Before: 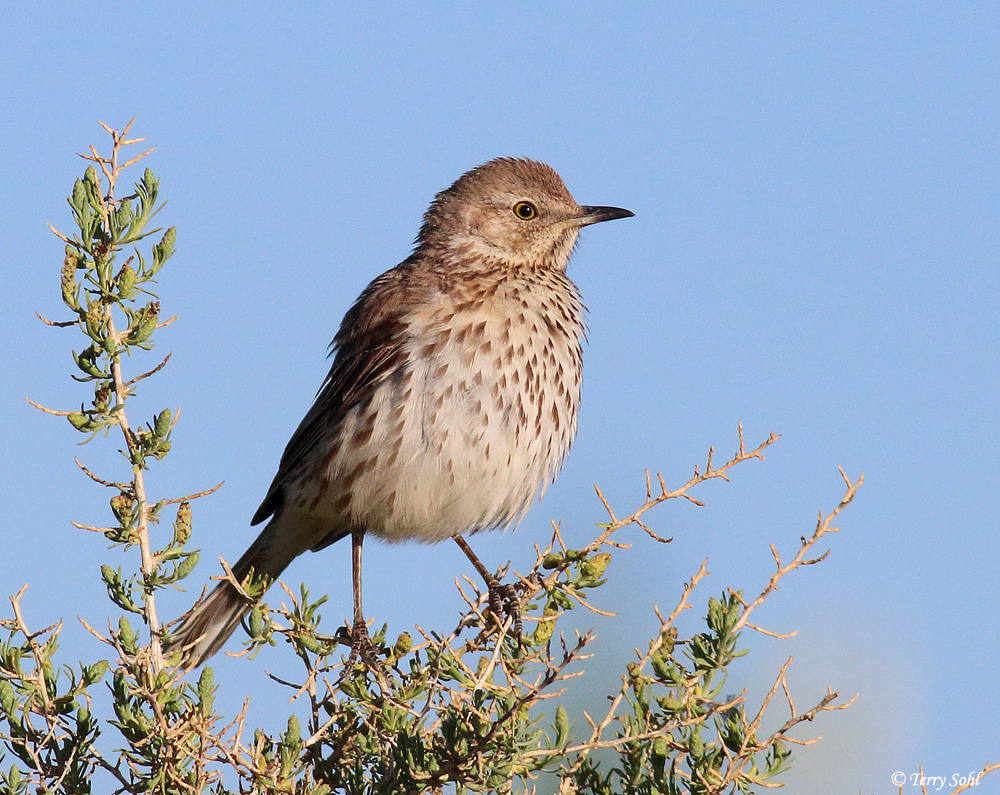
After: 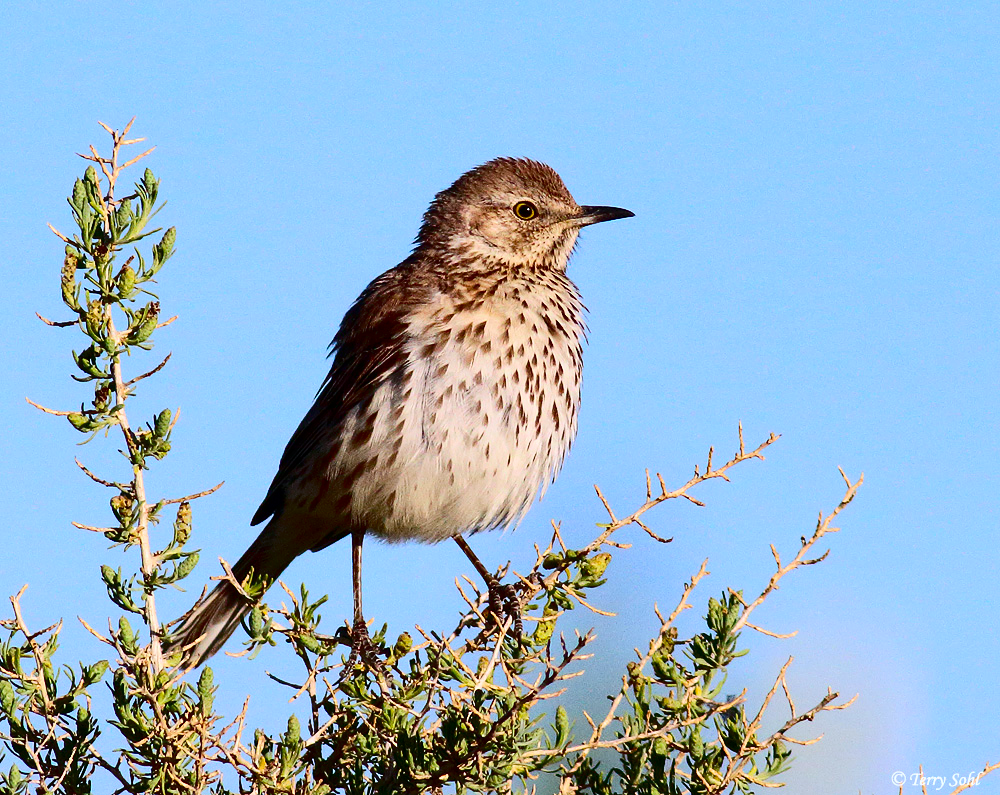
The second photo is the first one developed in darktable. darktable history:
contrast brightness saturation: contrast 0.32, brightness -0.08, saturation 0.17
white balance: red 0.976, blue 1.04
color balance rgb: linear chroma grading › shadows -8%, linear chroma grading › global chroma 10%, perceptual saturation grading › global saturation 2%, perceptual saturation grading › highlights -2%, perceptual saturation grading › mid-tones 4%, perceptual saturation grading › shadows 8%, perceptual brilliance grading › global brilliance 2%, perceptual brilliance grading › highlights -4%, global vibrance 16%, saturation formula JzAzBz (2021)
